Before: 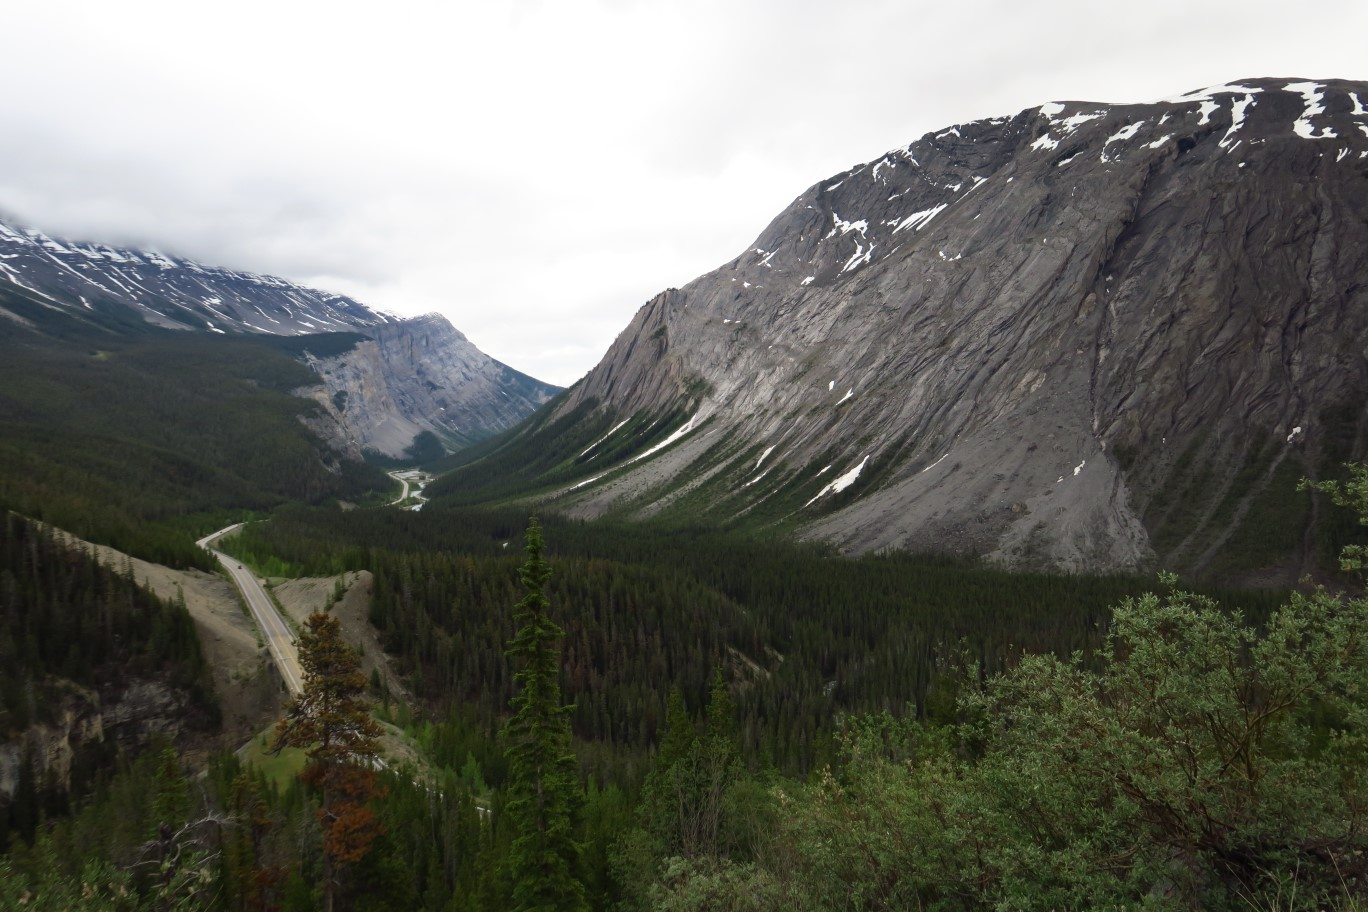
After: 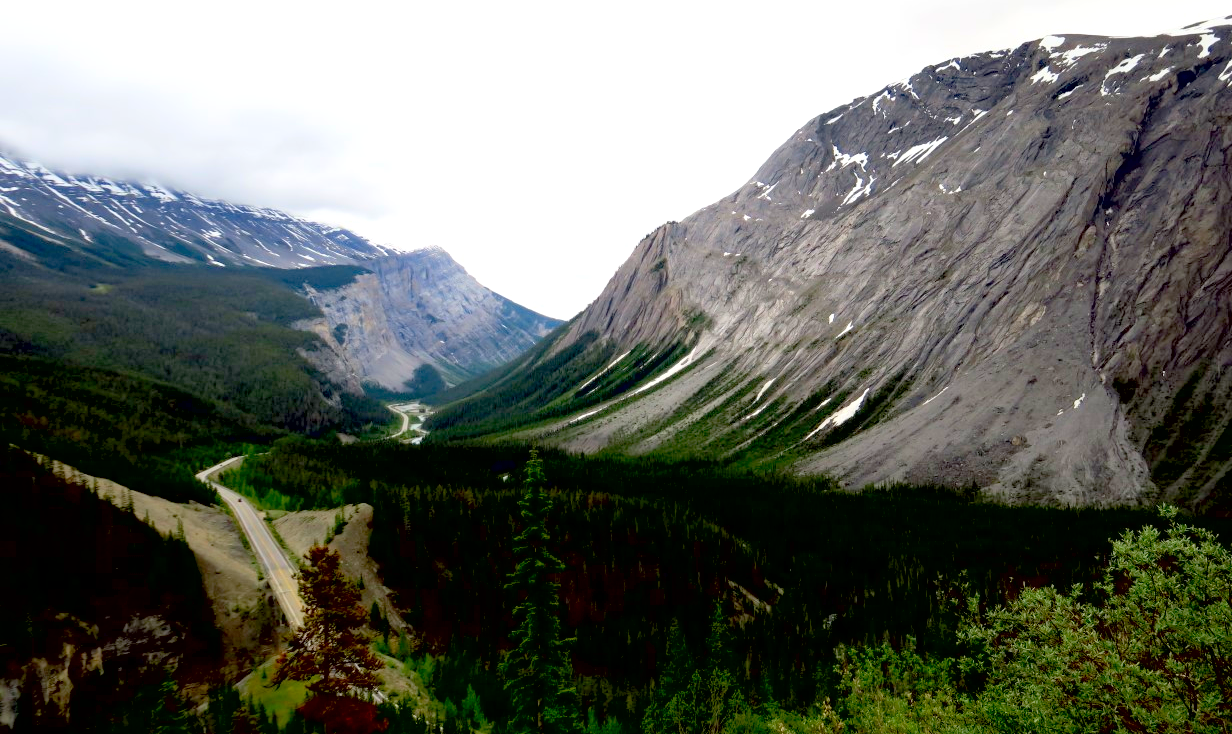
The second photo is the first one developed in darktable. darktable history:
crop: top 7.425%, right 9.879%, bottom 11.987%
exposure: black level correction 0.025, exposure 0.184 EV, compensate highlight preservation false
contrast brightness saturation: contrast 0.066, brightness 0.172, saturation 0.409
